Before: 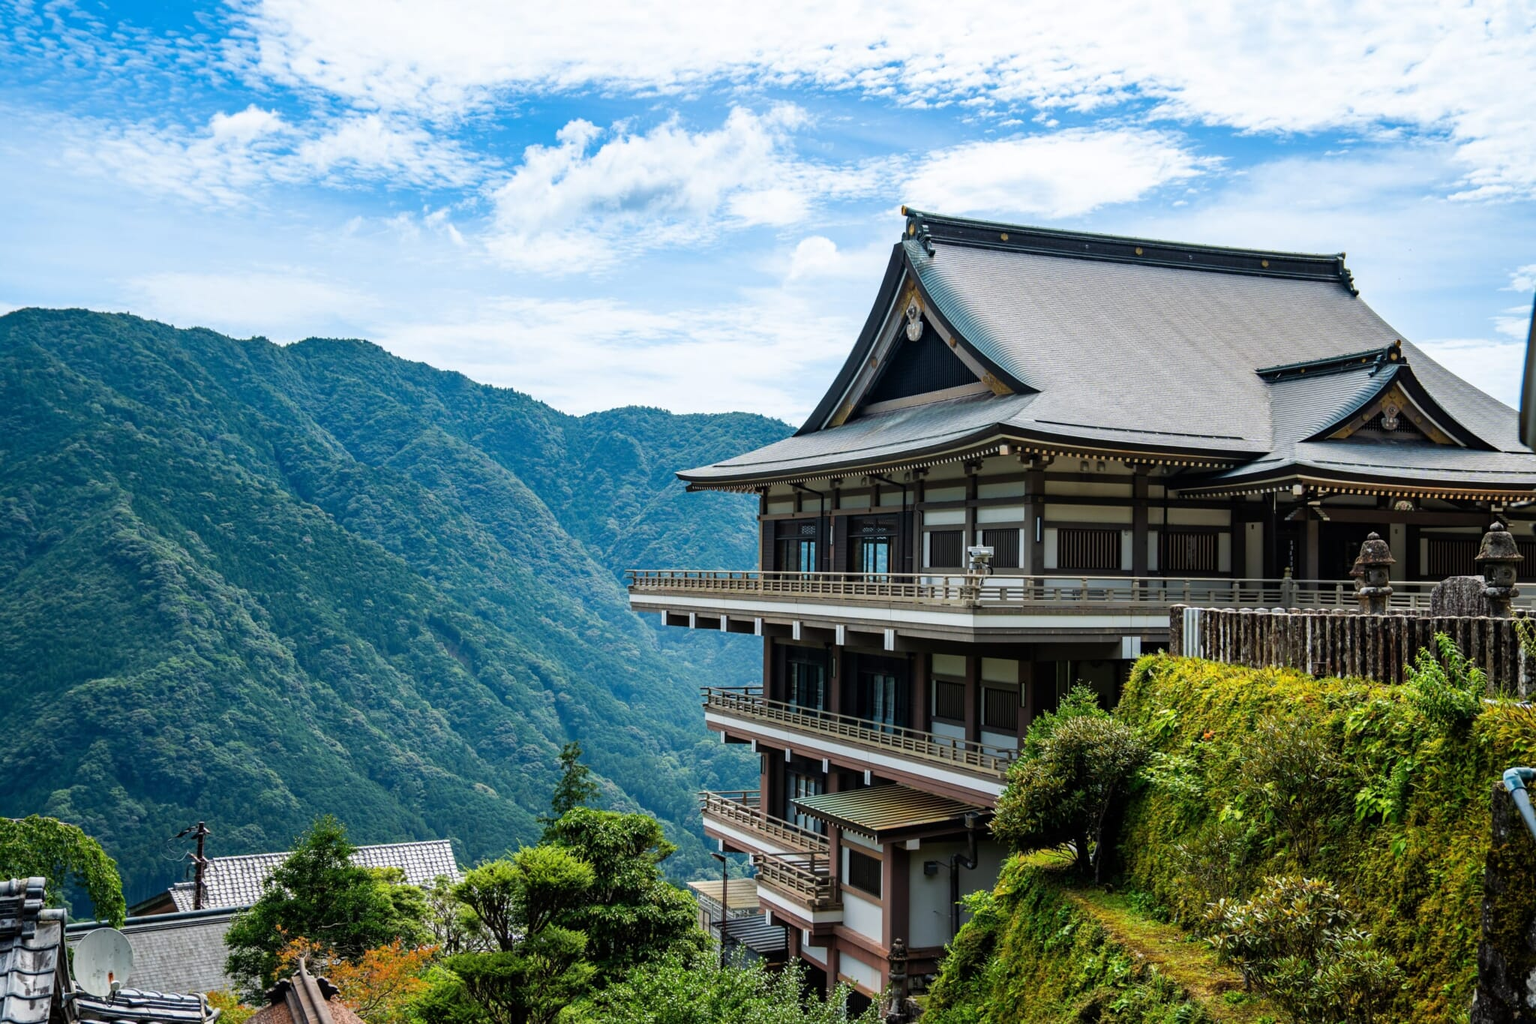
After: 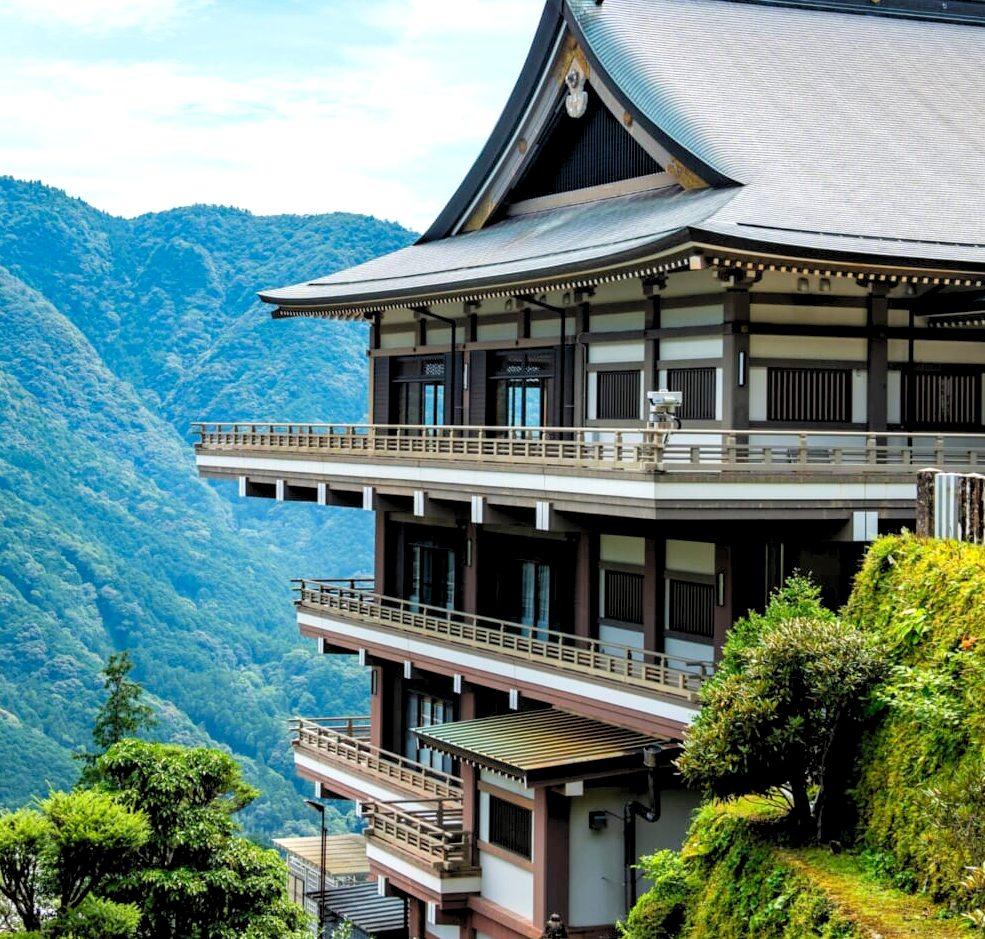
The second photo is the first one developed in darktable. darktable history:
crop: left 31.414%, top 24.746%, right 20.46%, bottom 6.433%
levels: levels [0.044, 0.416, 0.908]
exposure: exposure -0.023 EV, compensate highlight preservation false
